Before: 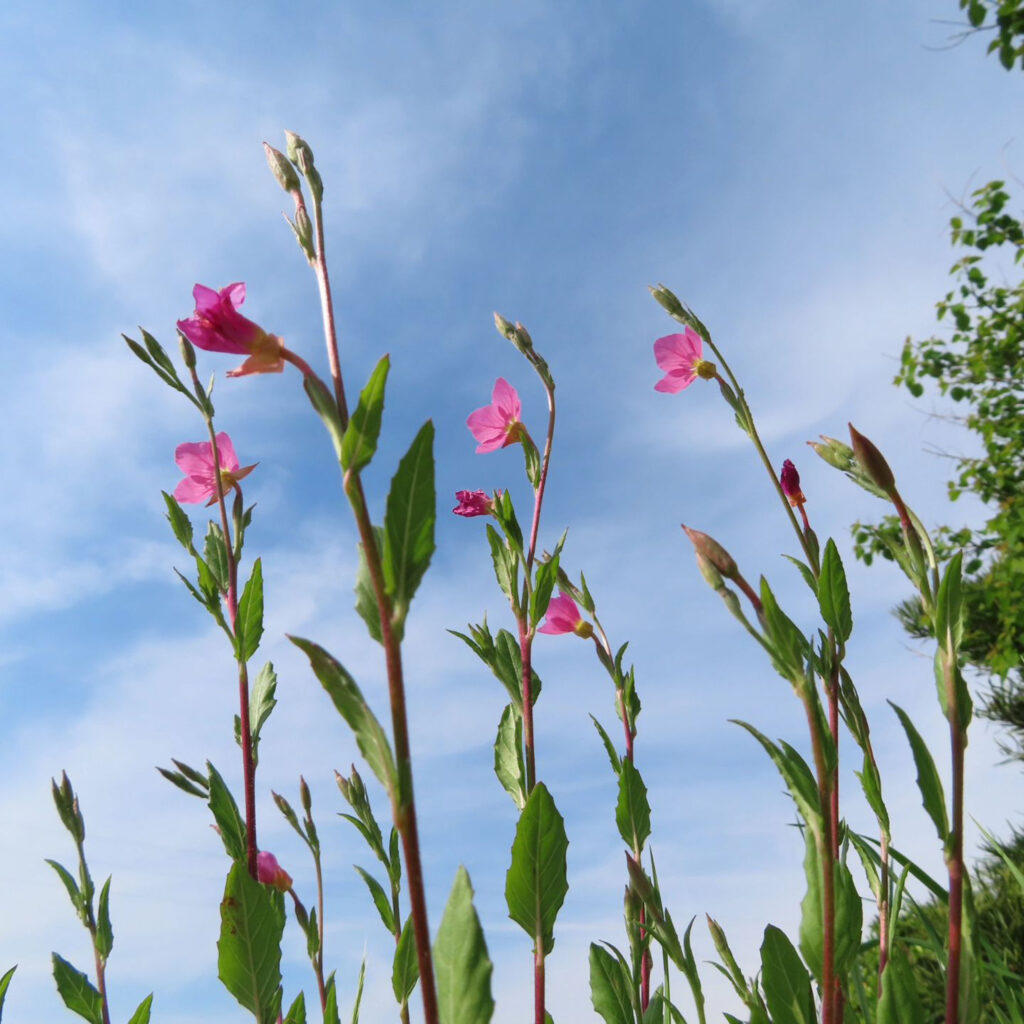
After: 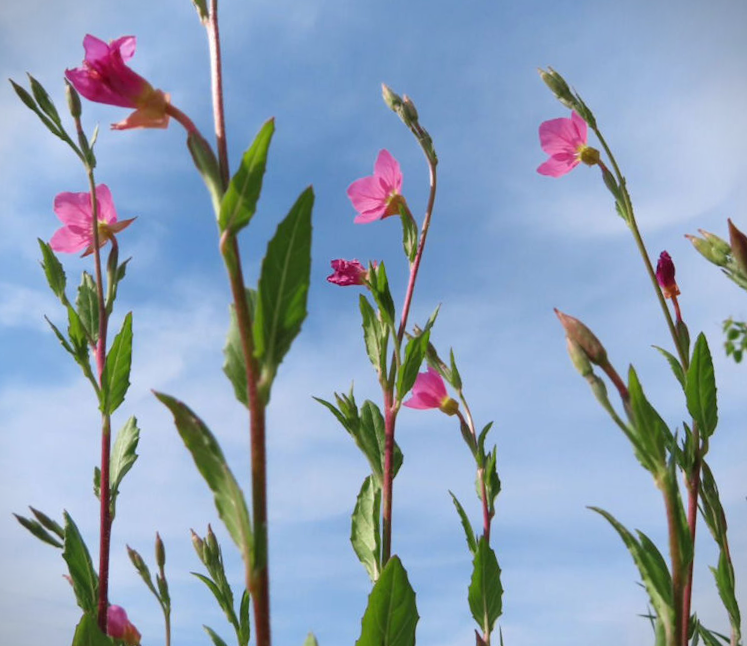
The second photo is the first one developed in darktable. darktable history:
crop and rotate: angle -4.04°, left 9.789%, top 20.485%, right 12.21%, bottom 12.087%
vignetting: fall-off start 99.92%, brightness -0.58, saturation -0.261
